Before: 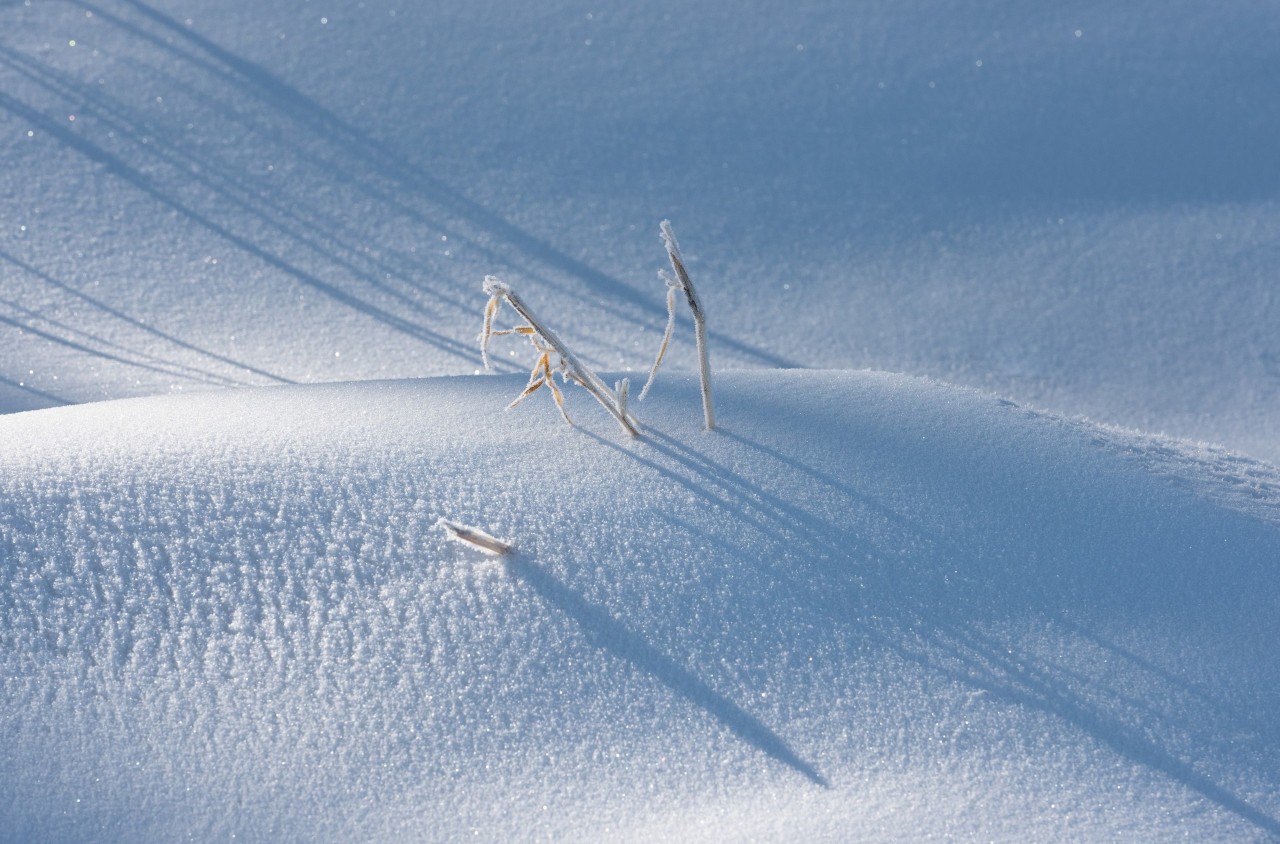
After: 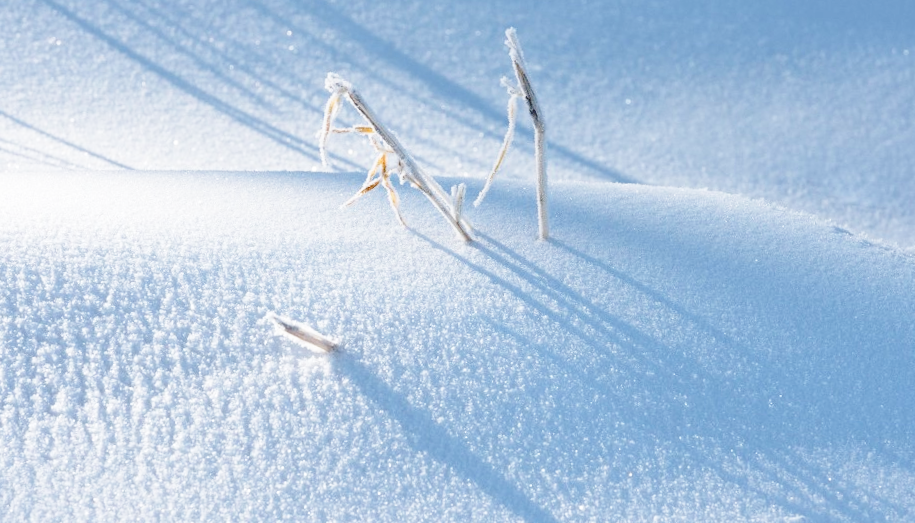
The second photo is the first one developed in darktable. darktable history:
crop and rotate: angle -3.37°, left 9.79%, top 20.73%, right 12.42%, bottom 11.82%
base curve: curves: ch0 [(0, 0) (0.036, 0.037) (0.121, 0.228) (0.46, 0.76) (0.859, 0.983) (1, 1)], preserve colors none
